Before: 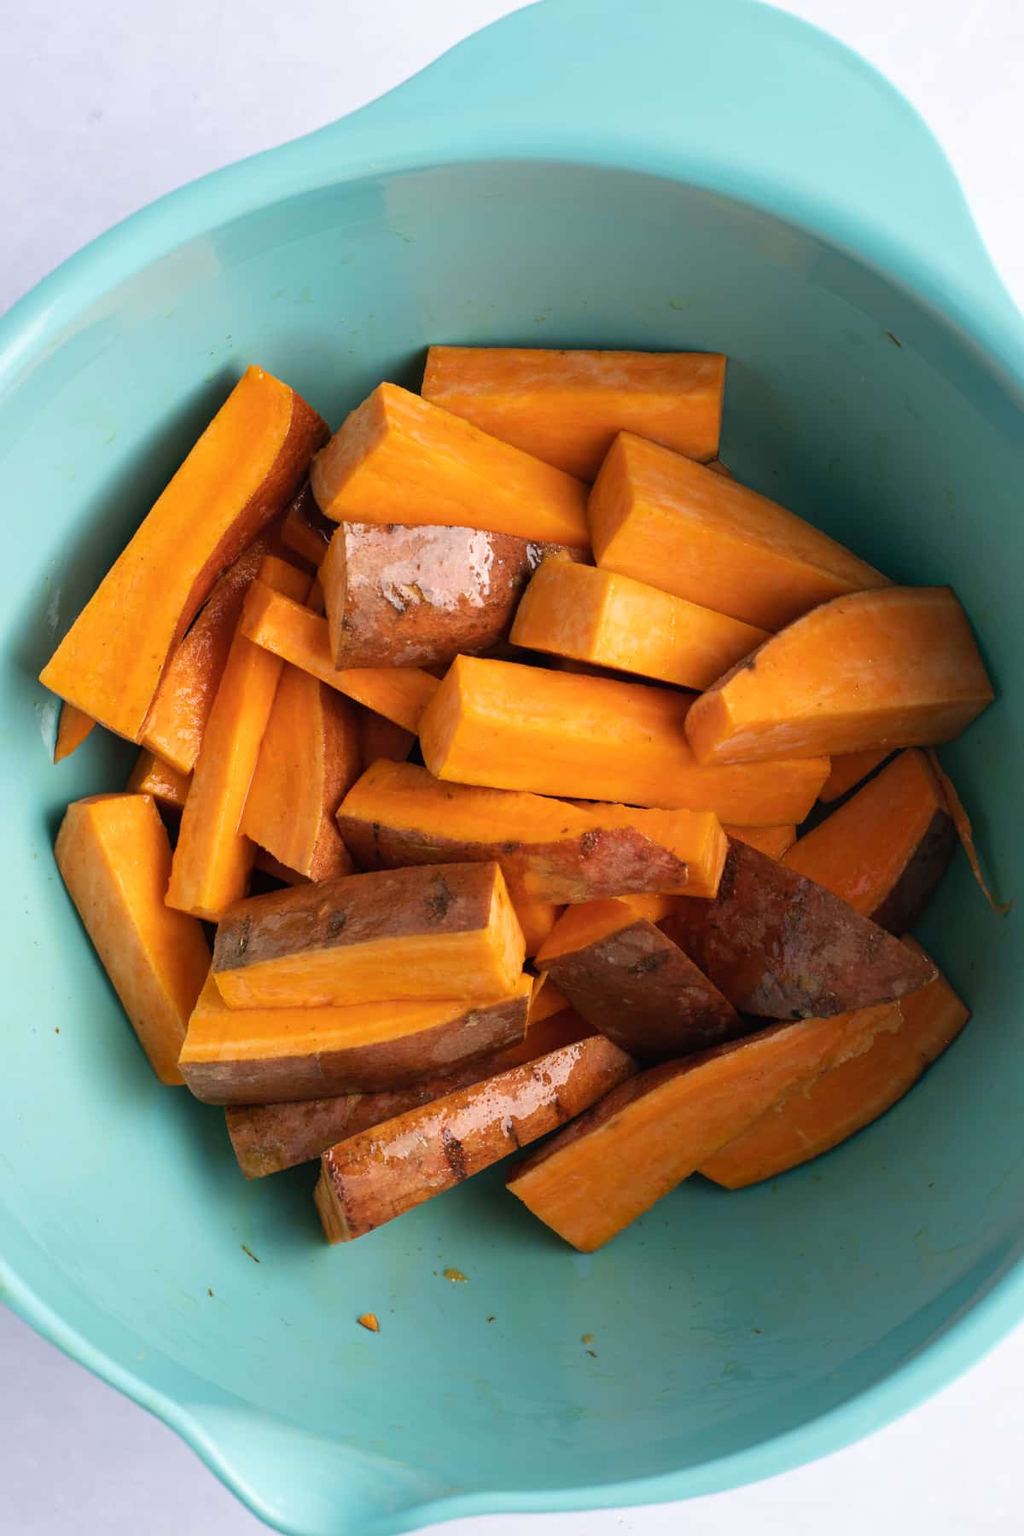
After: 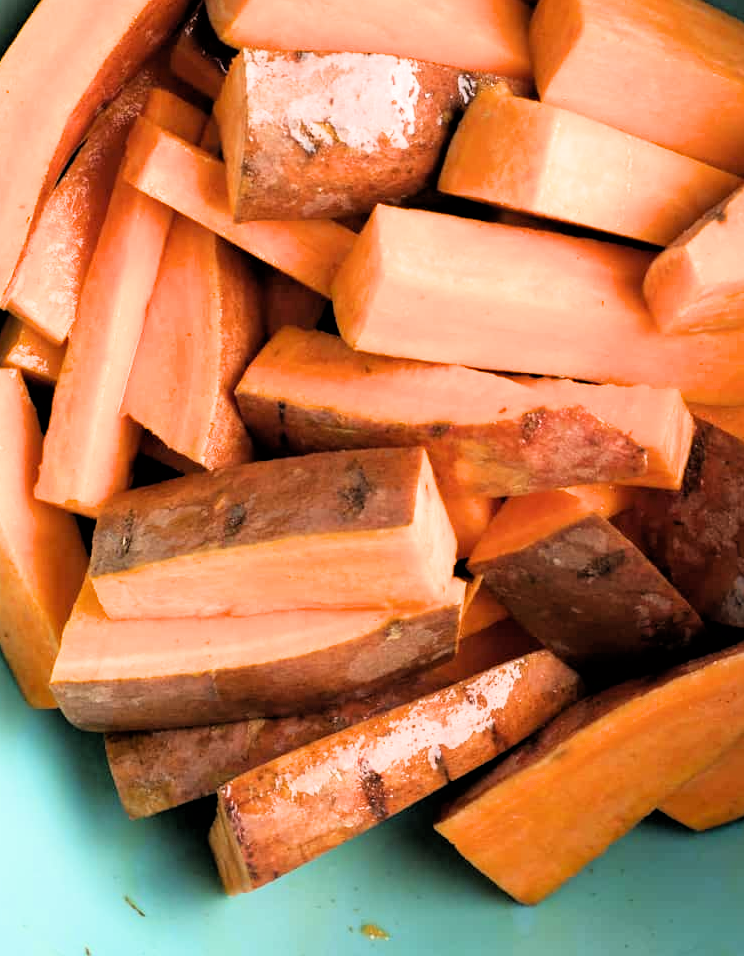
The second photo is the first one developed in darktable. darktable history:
exposure: black level correction 0, exposure 0.877 EV, compensate exposure bias true, compensate highlight preservation false
filmic rgb: black relative exposure -3.92 EV, white relative exposure 3.14 EV, hardness 2.87
crop: left 13.312%, top 31.28%, right 24.627%, bottom 15.582%
